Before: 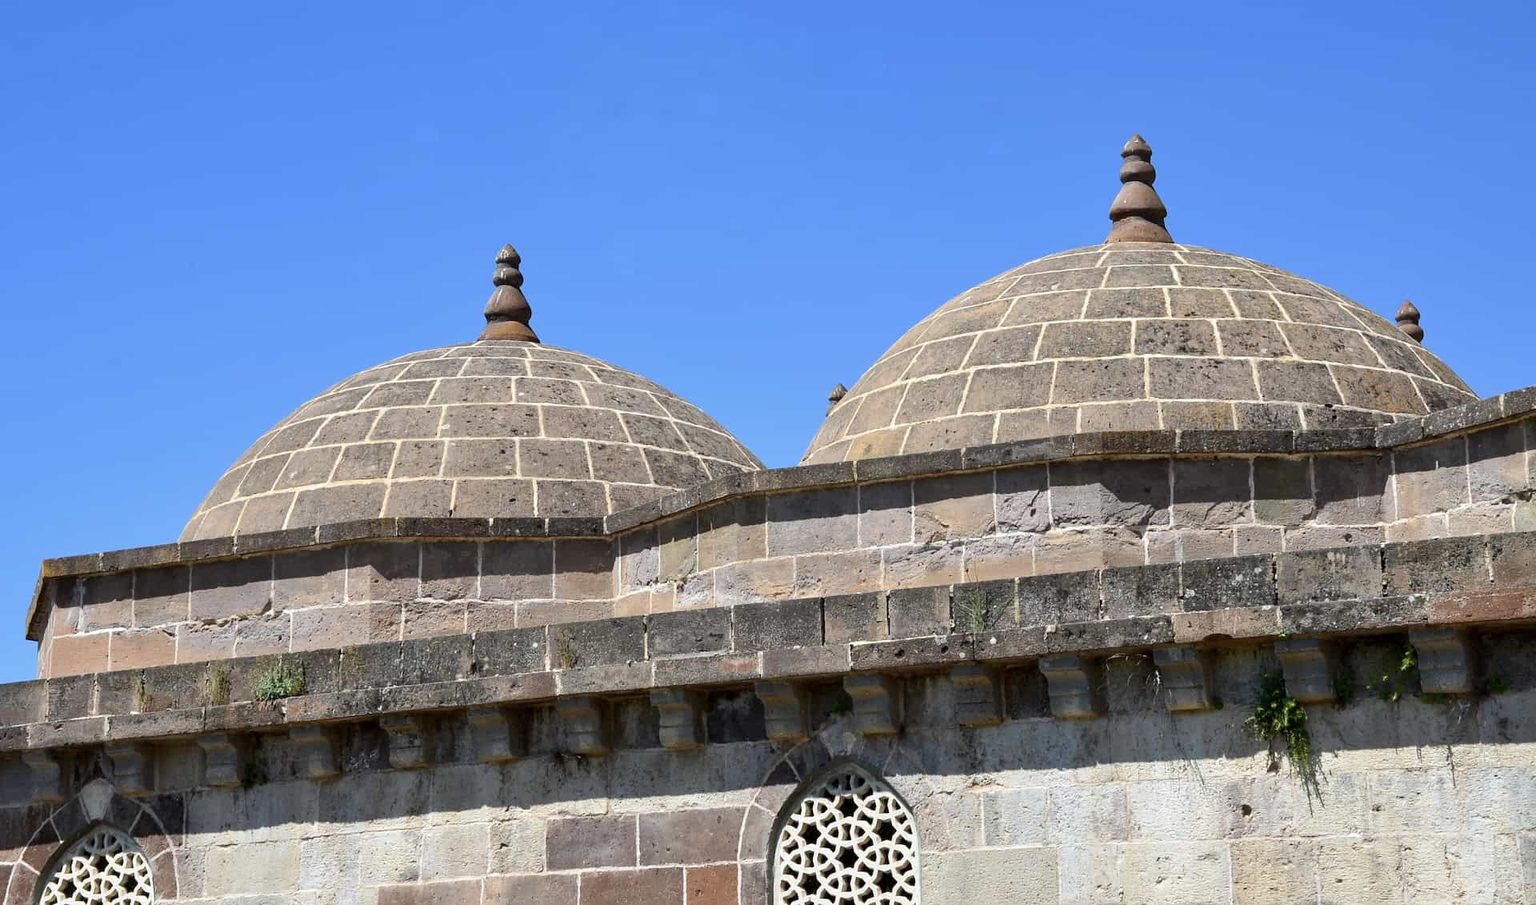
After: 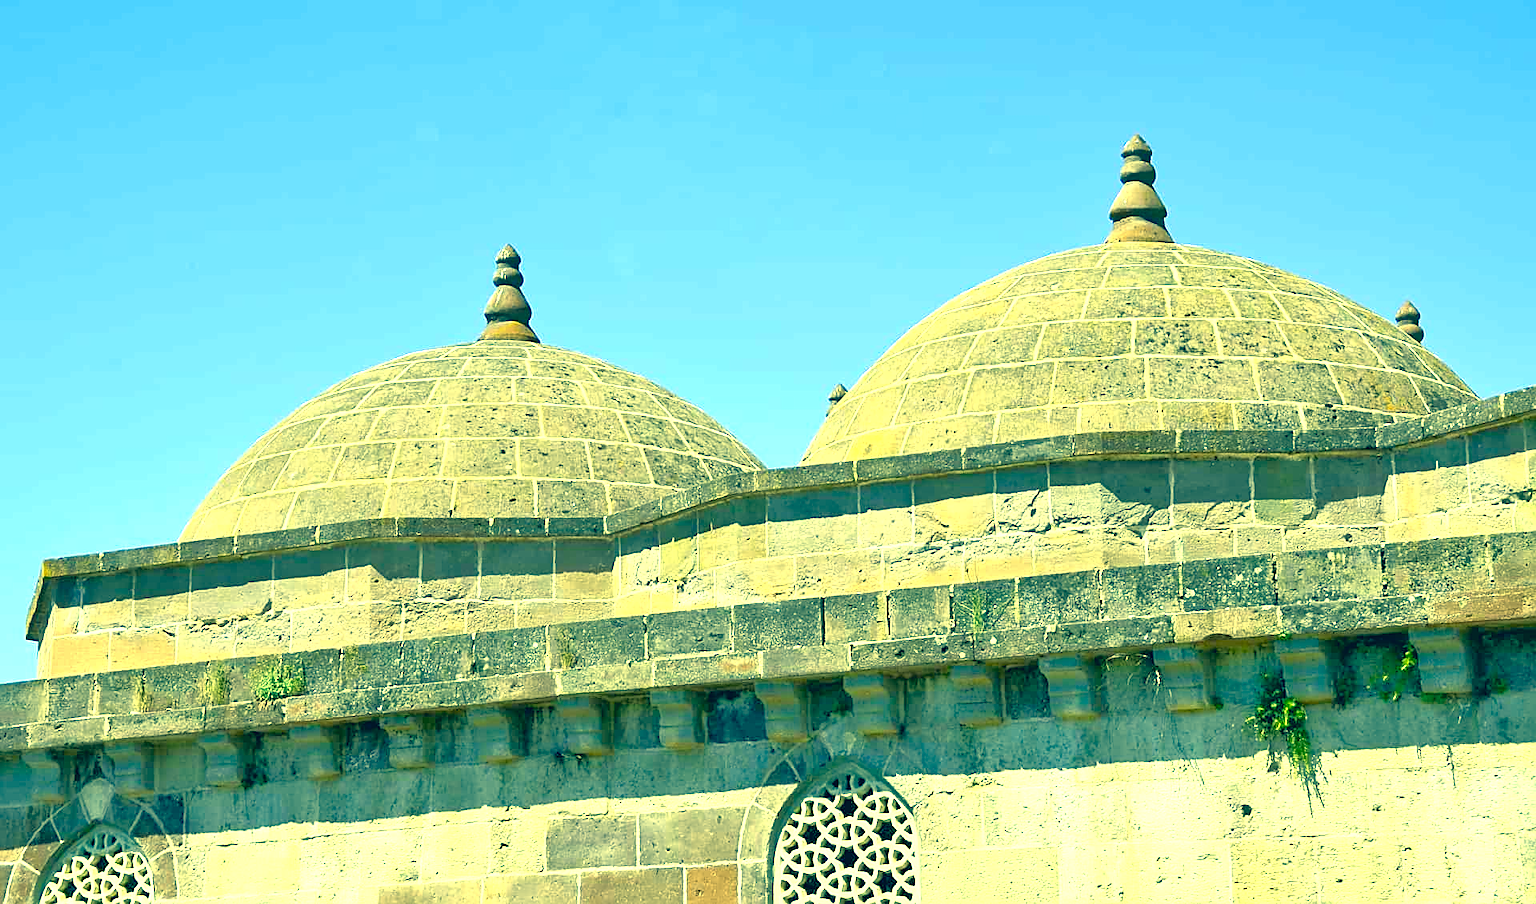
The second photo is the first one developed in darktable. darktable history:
exposure: black level correction 0, exposure 1.2 EV, compensate exposure bias true, compensate highlight preservation false
sharpen: on, module defaults
color correction: highlights a* -15.12, highlights b* 39.58, shadows a* -39.86, shadows b* -25.97
tone equalizer: -7 EV 0.159 EV, -6 EV 0.621 EV, -5 EV 1.15 EV, -4 EV 1.3 EV, -3 EV 1.15 EV, -2 EV 0.6 EV, -1 EV 0.148 EV
